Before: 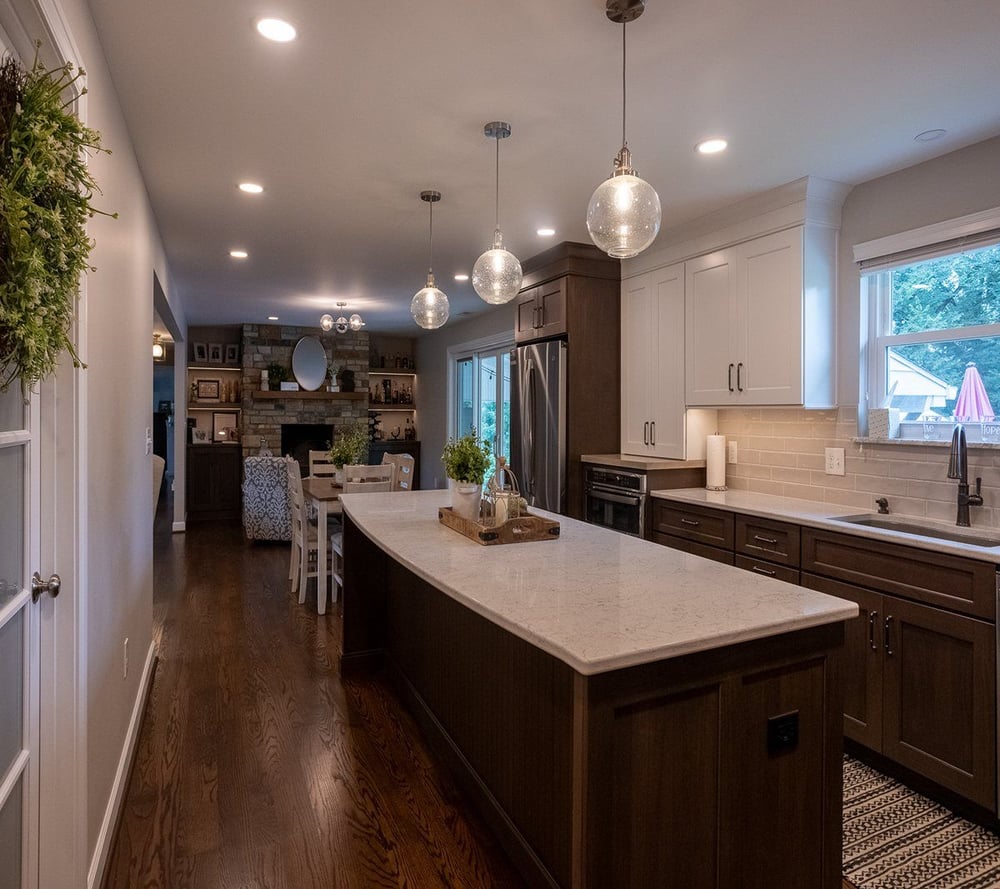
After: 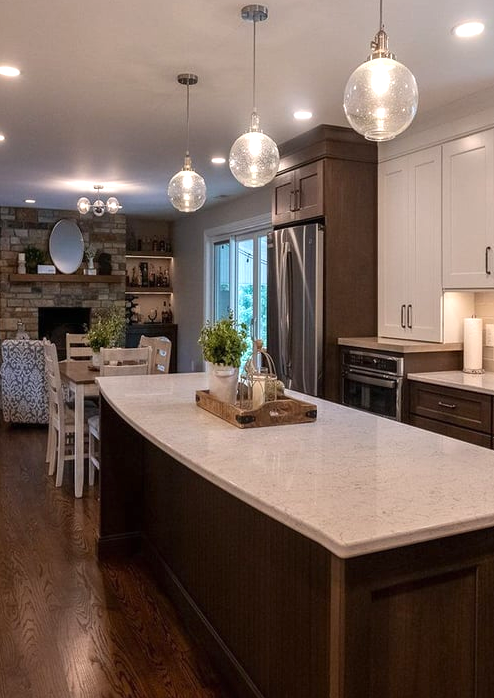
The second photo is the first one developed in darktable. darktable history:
crop and rotate: angle 0.02°, left 24.353%, top 13.219%, right 26.156%, bottom 8.224%
exposure: black level correction 0, exposure 0.5 EV, compensate highlight preservation false
